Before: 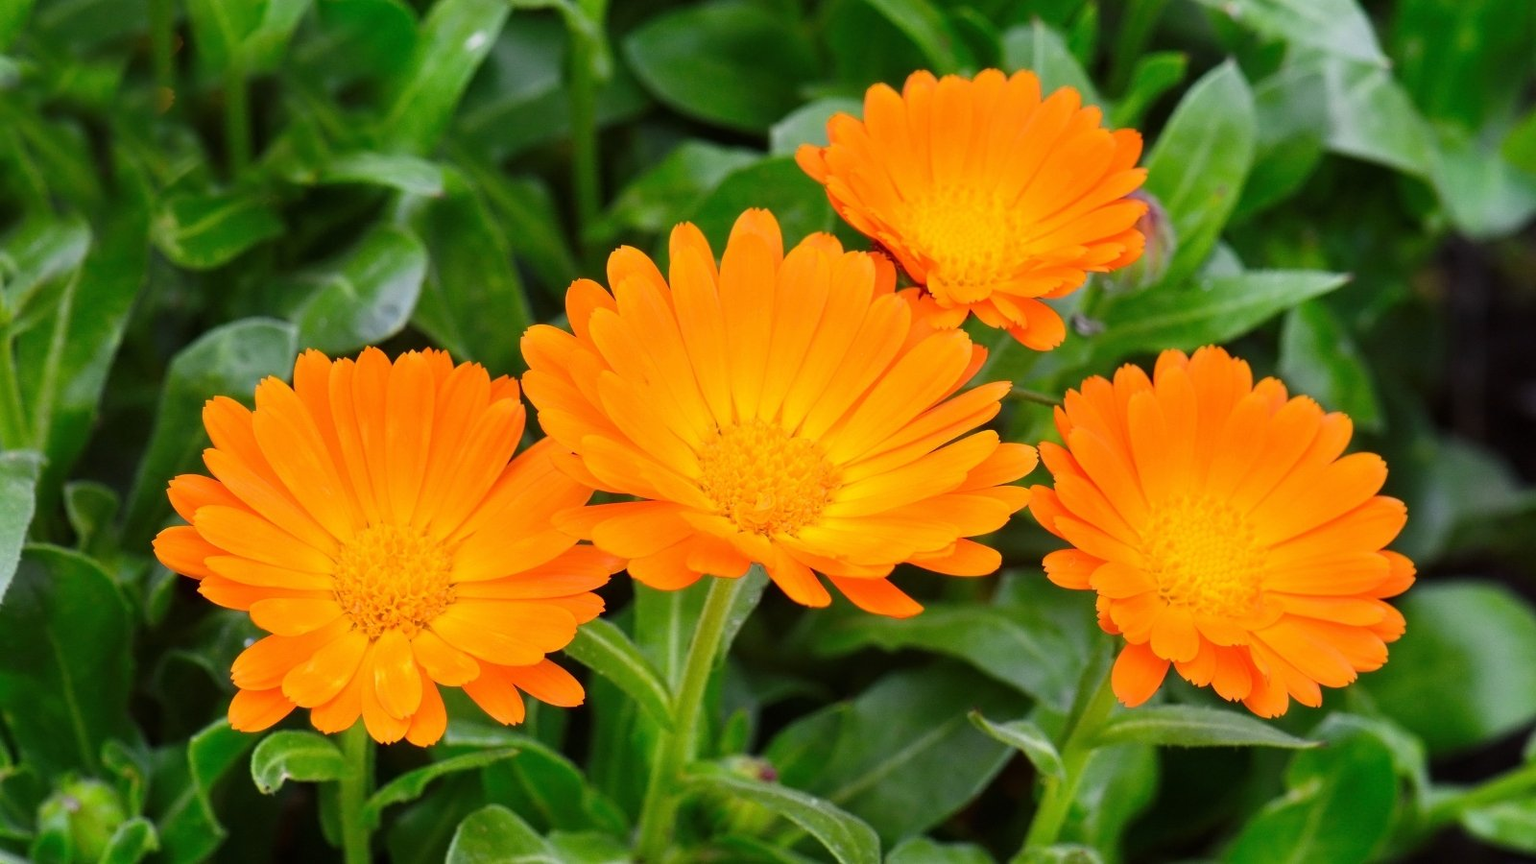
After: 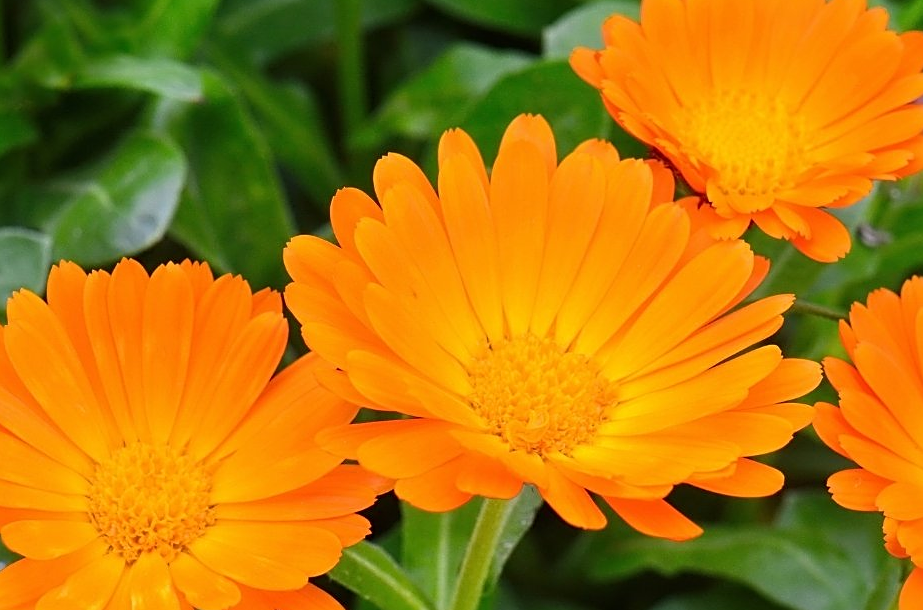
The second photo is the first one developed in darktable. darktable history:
sharpen: on, module defaults
crop: left 16.233%, top 11.482%, right 26.058%, bottom 20.685%
